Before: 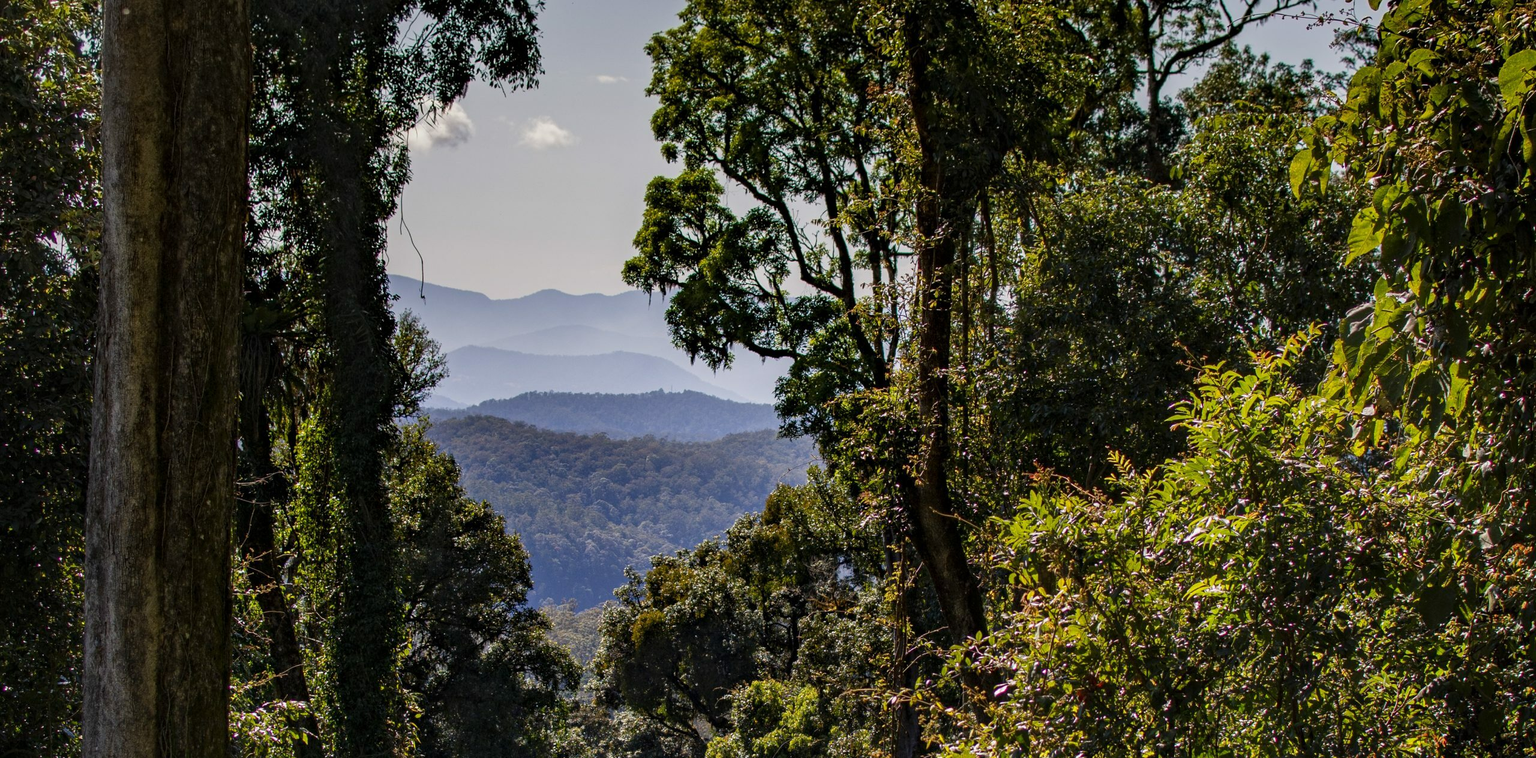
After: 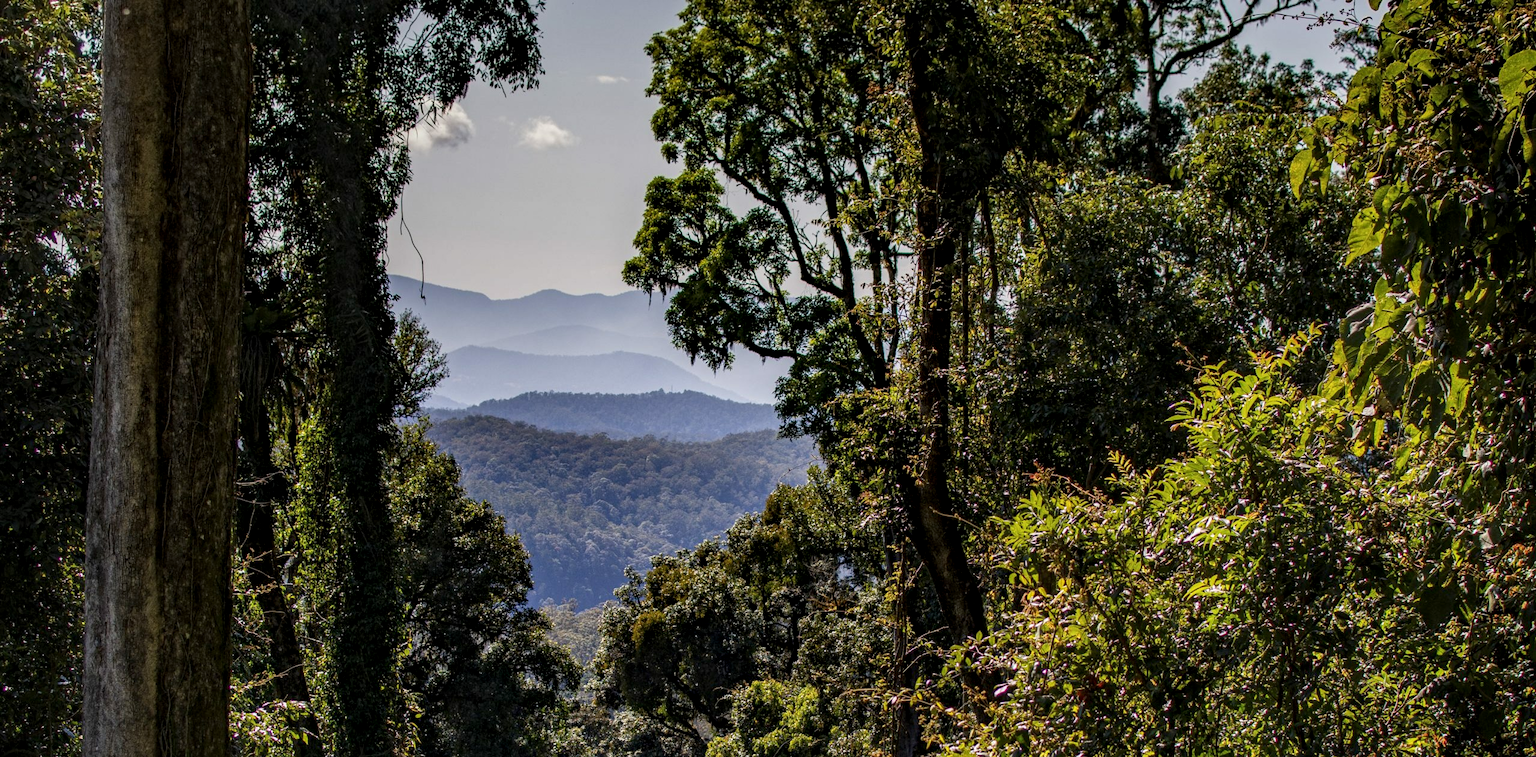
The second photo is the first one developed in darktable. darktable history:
local contrast: shadows 94%
color balance rgb: saturation formula JzAzBz (2021)
